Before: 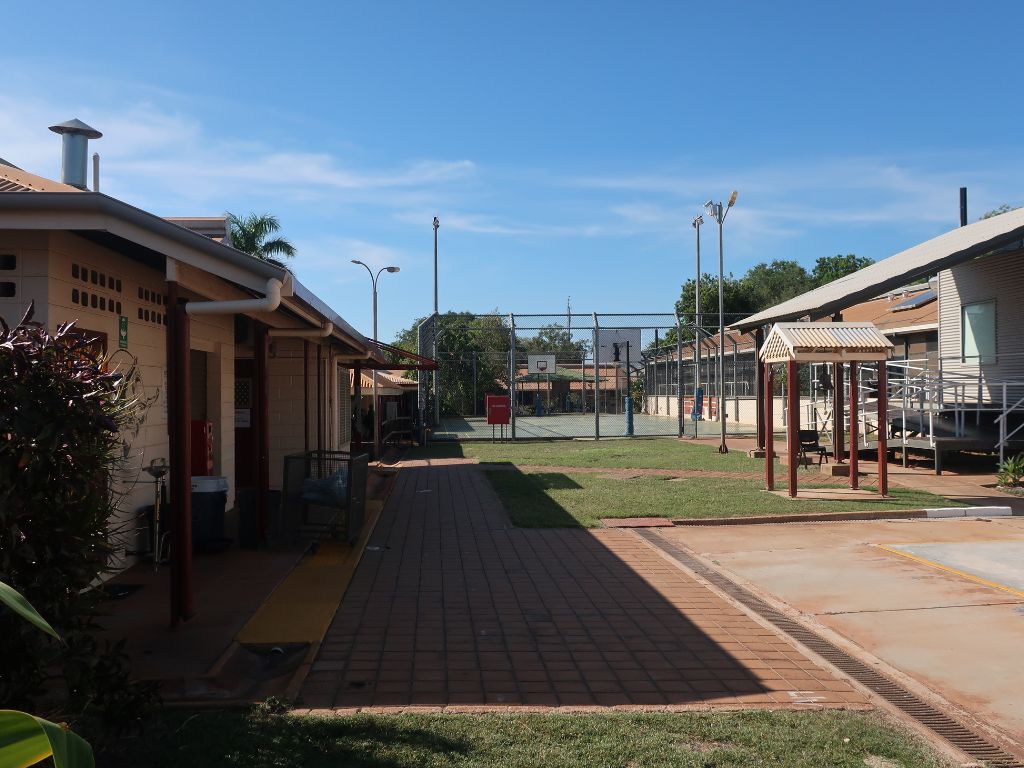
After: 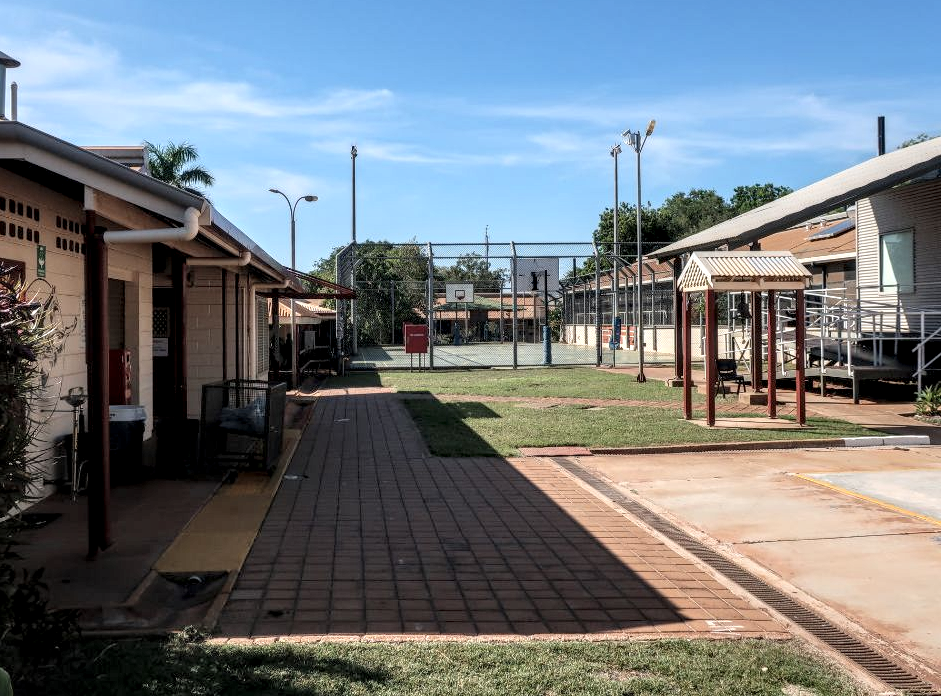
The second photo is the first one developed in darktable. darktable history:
crop and rotate: left 8.056%, top 9.316%
contrast brightness saturation: brightness 0.149
local contrast: highlights 18%, detail 185%
